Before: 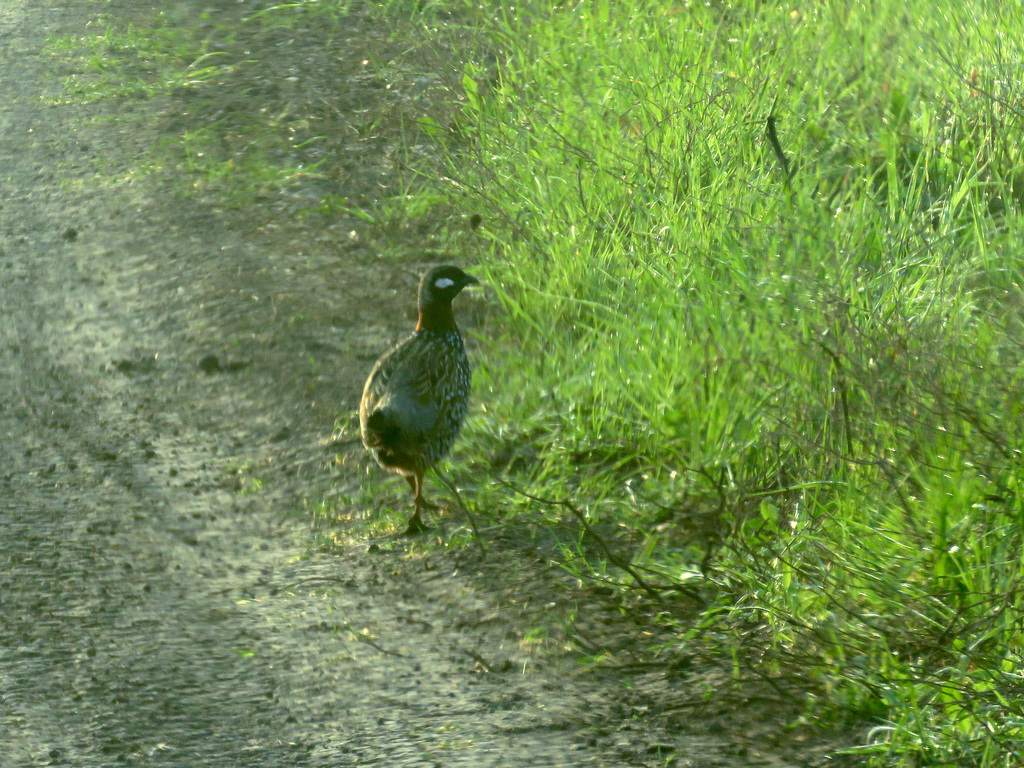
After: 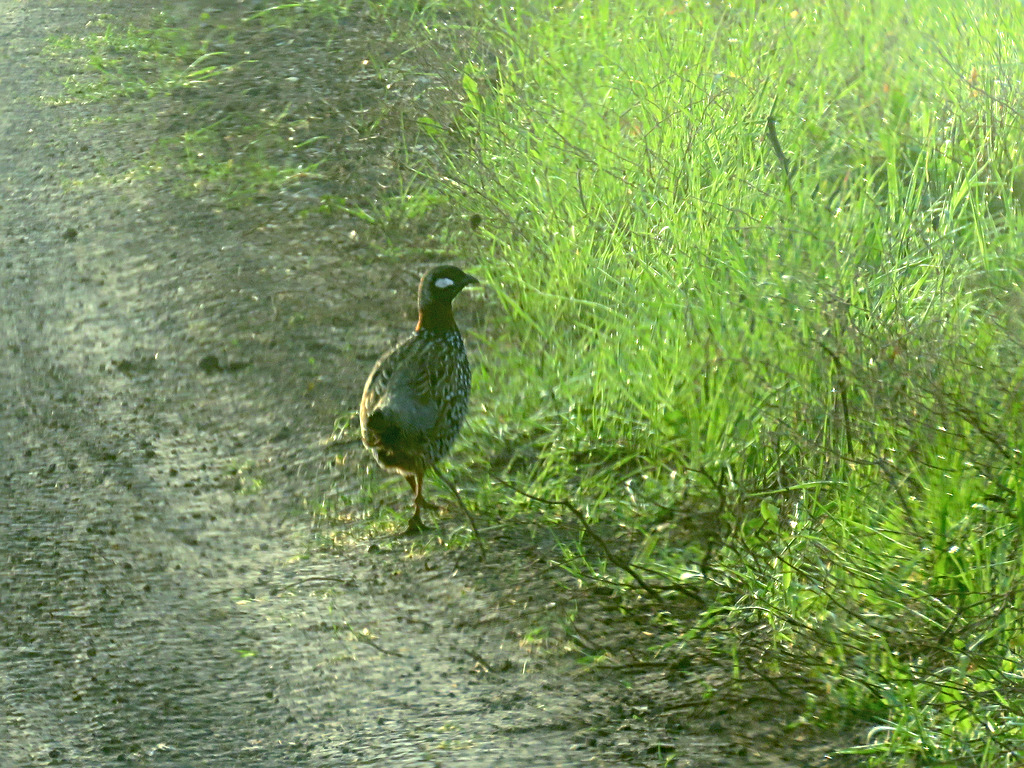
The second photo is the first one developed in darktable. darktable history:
bloom: threshold 82.5%, strength 16.25%
sharpen: radius 2.767
